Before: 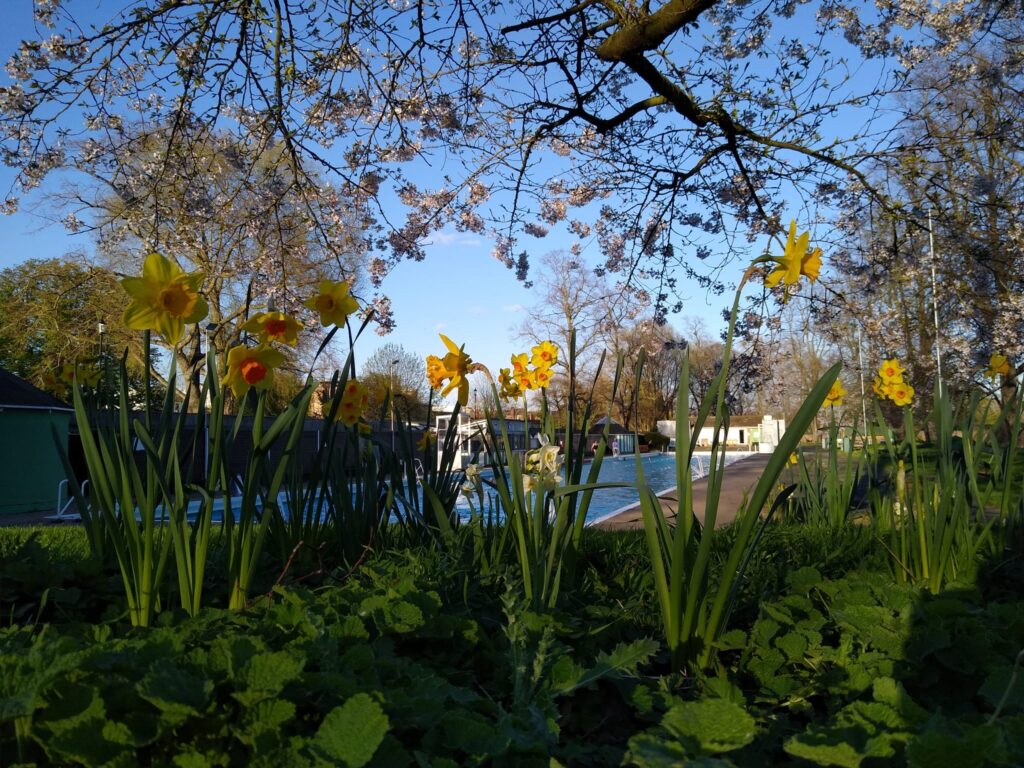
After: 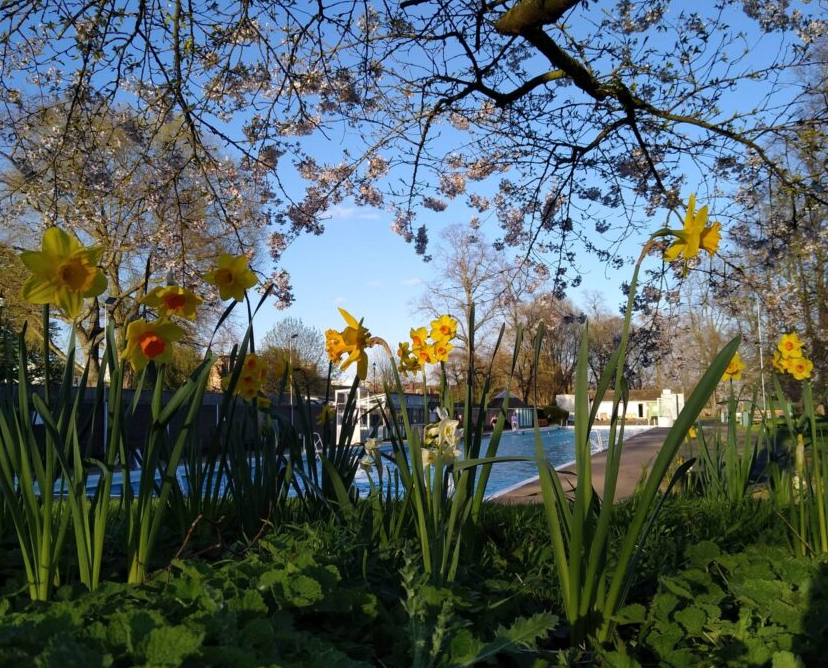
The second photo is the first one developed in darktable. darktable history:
crop: left 9.929%, top 3.475%, right 9.188%, bottom 9.529%
shadows and highlights: shadows 29.32, highlights -29.32, low approximation 0.01, soften with gaussian
